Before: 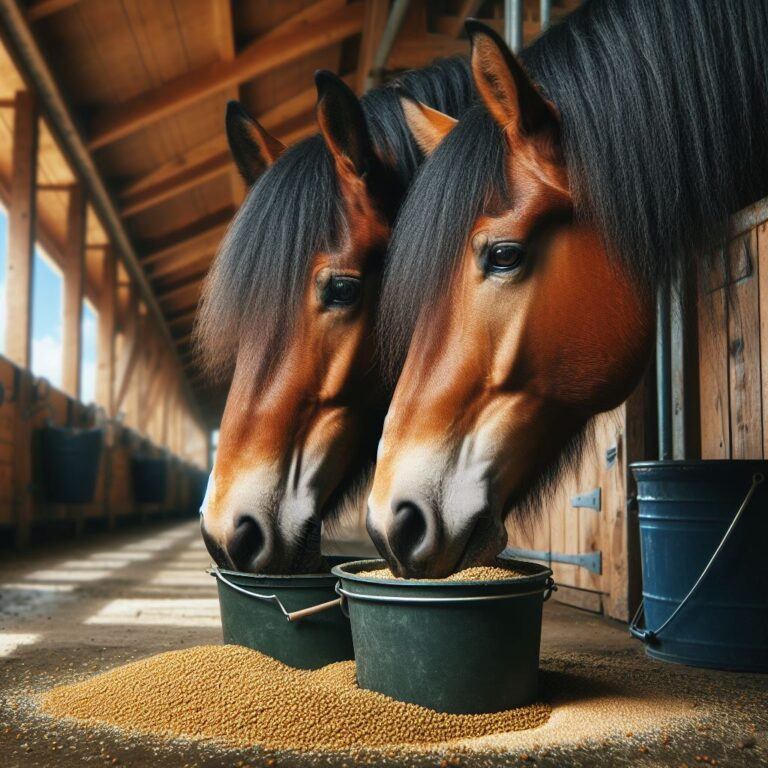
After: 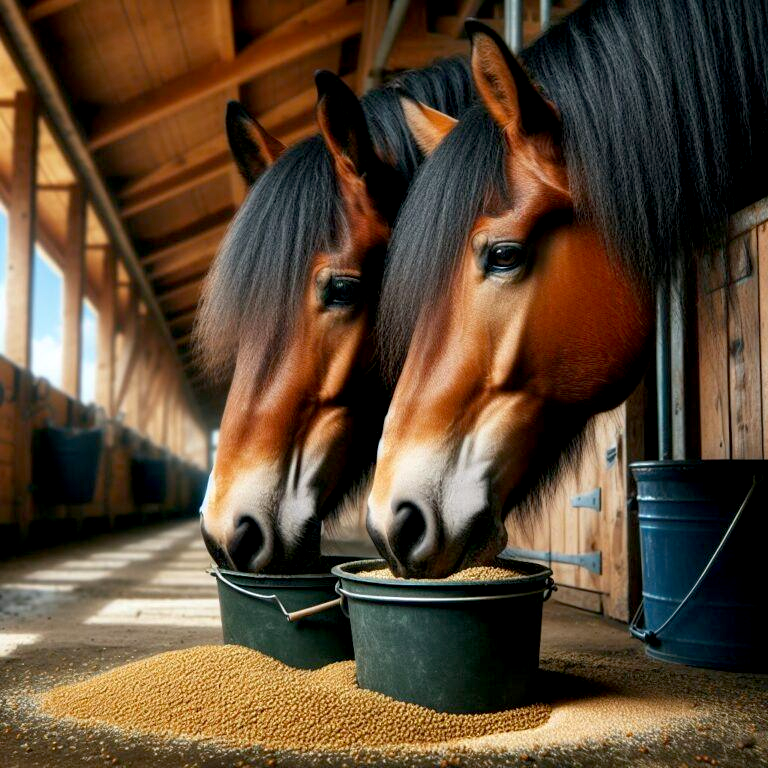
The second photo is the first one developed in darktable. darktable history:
exposure: black level correction 0.009, exposure 0.116 EV, compensate highlight preservation false
